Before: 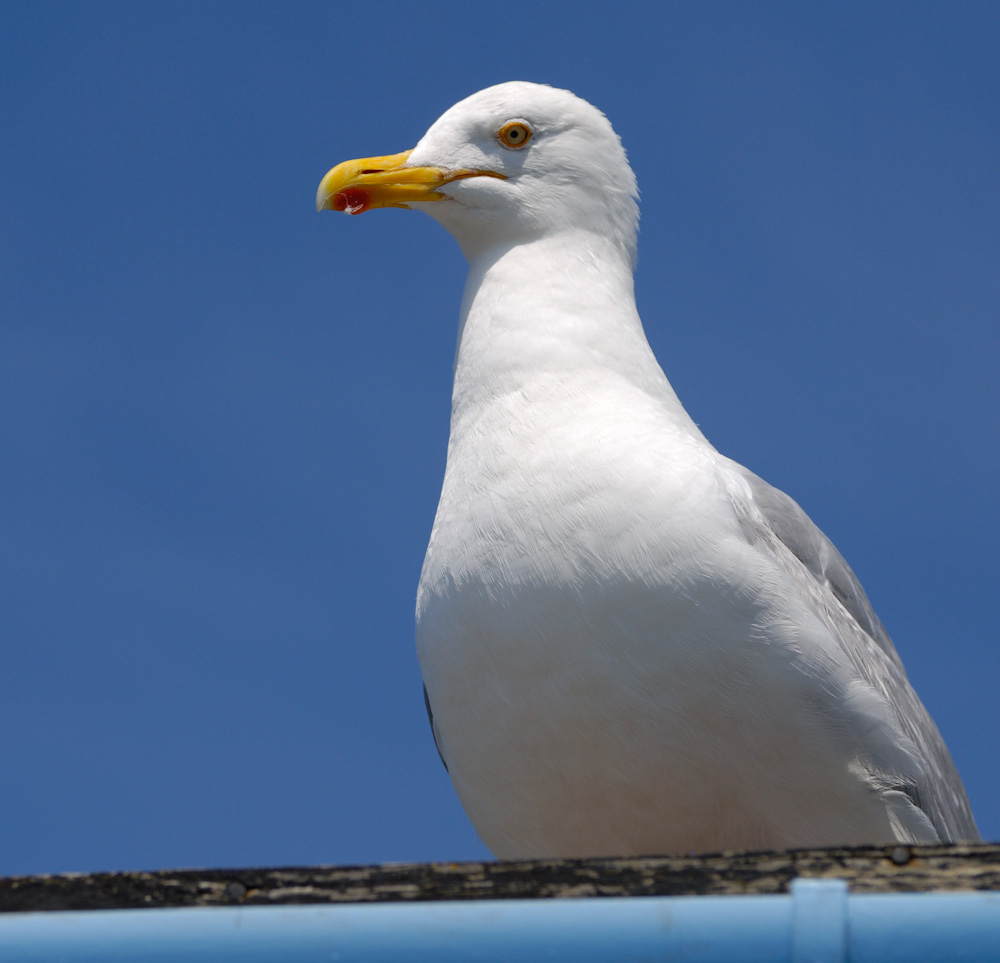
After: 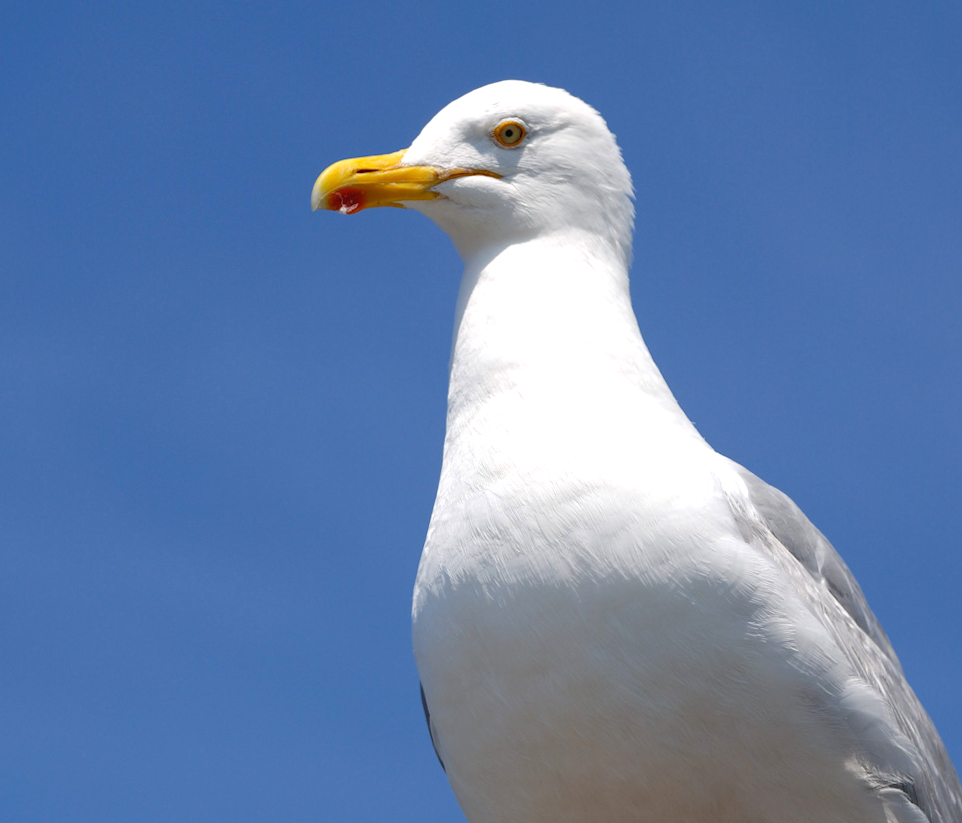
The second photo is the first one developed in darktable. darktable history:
crop and rotate: angle 0.2°, left 0.275%, right 3.127%, bottom 14.18%
exposure: black level correction 0, exposure 0.5 EV, compensate highlight preservation false
